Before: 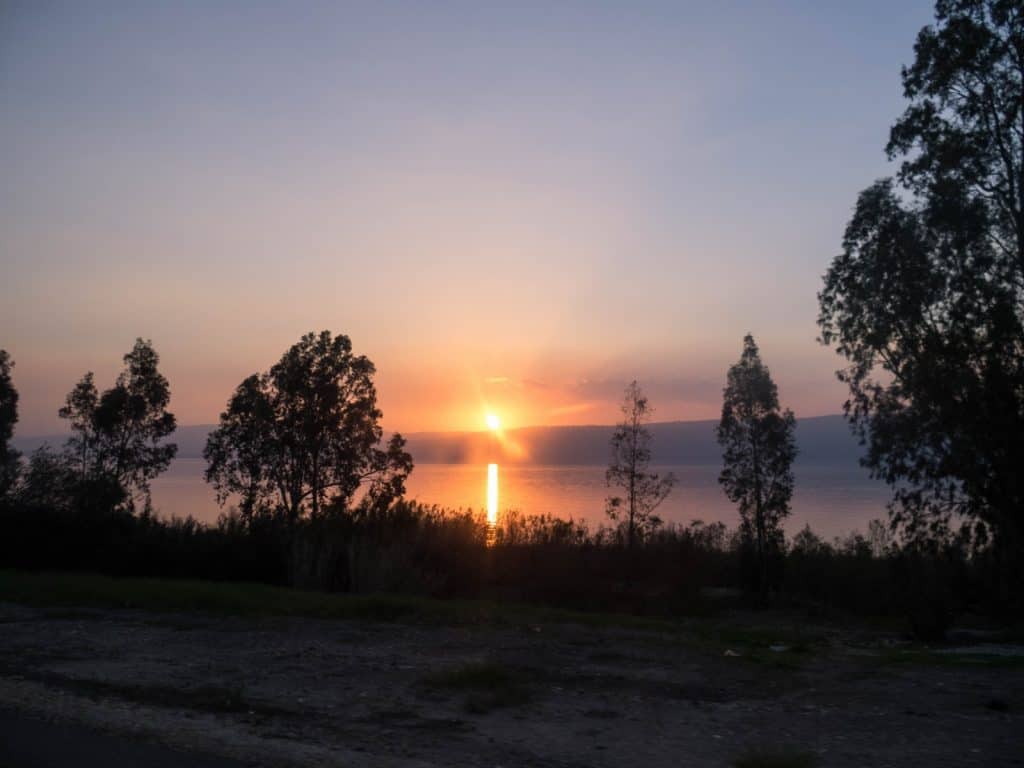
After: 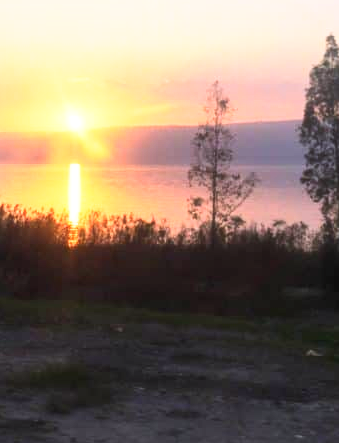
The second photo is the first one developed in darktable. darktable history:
haze removal: strength -0.1, adaptive false
contrast brightness saturation: contrast 0.2, brightness 0.16, saturation 0.22
crop: left 40.878%, top 39.176%, right 25.993%, bottom 3.081%
base curve: curves: ch0 [(0, 0) (0.579, 0.807) (1, 1)], preserve colors none
exposure: black level correction 0, exposure 0.5 EV, compensate highlight preservation false
